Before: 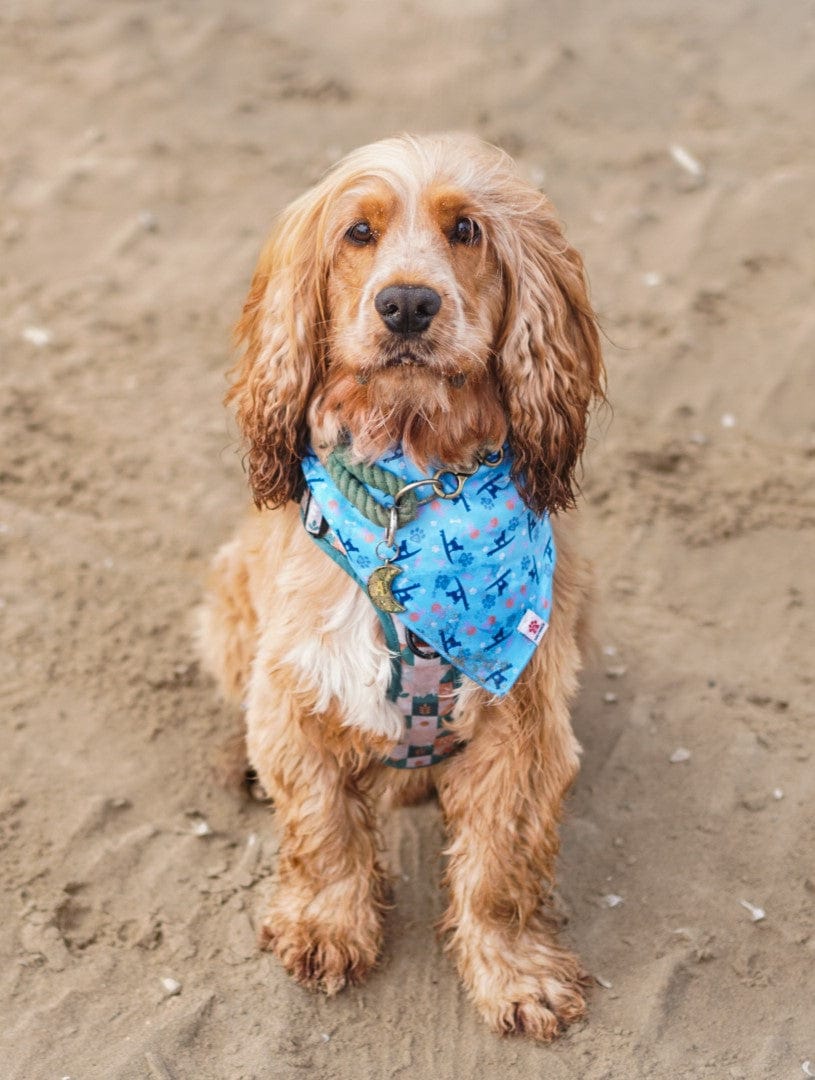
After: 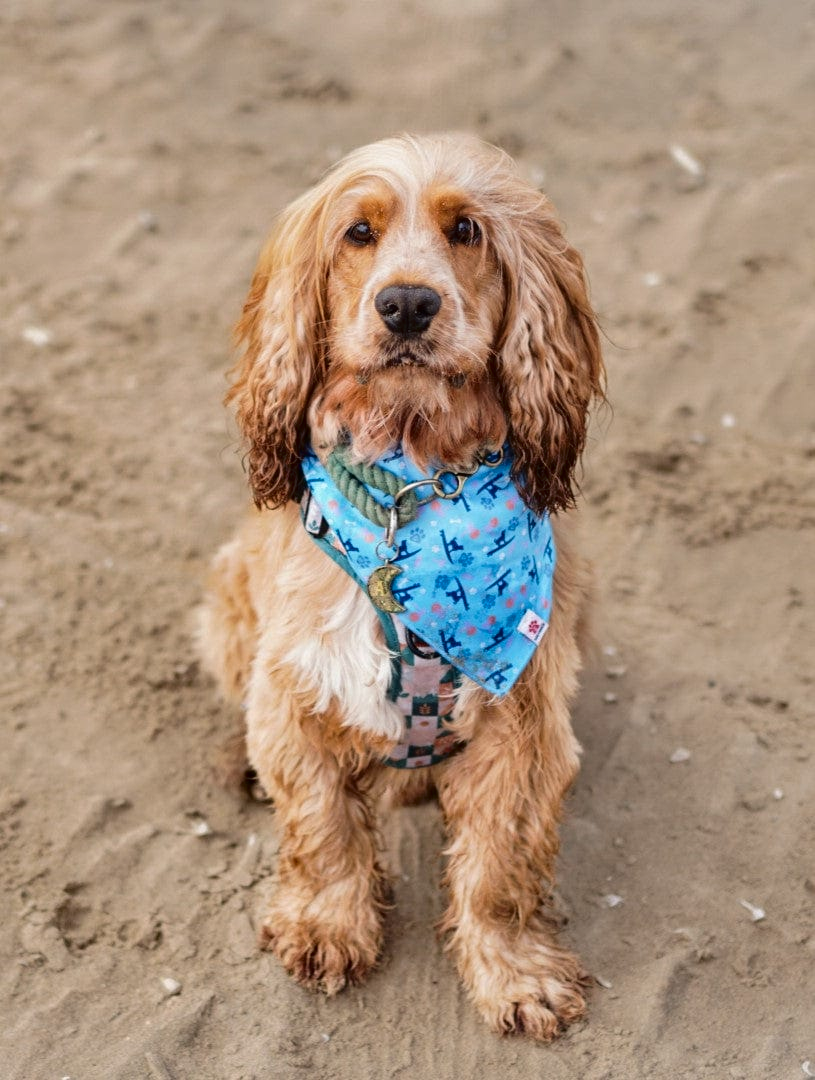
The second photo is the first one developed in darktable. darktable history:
shadows and highlights: soften with gaussian
fill light: exposure -2 EV, width 8.6
